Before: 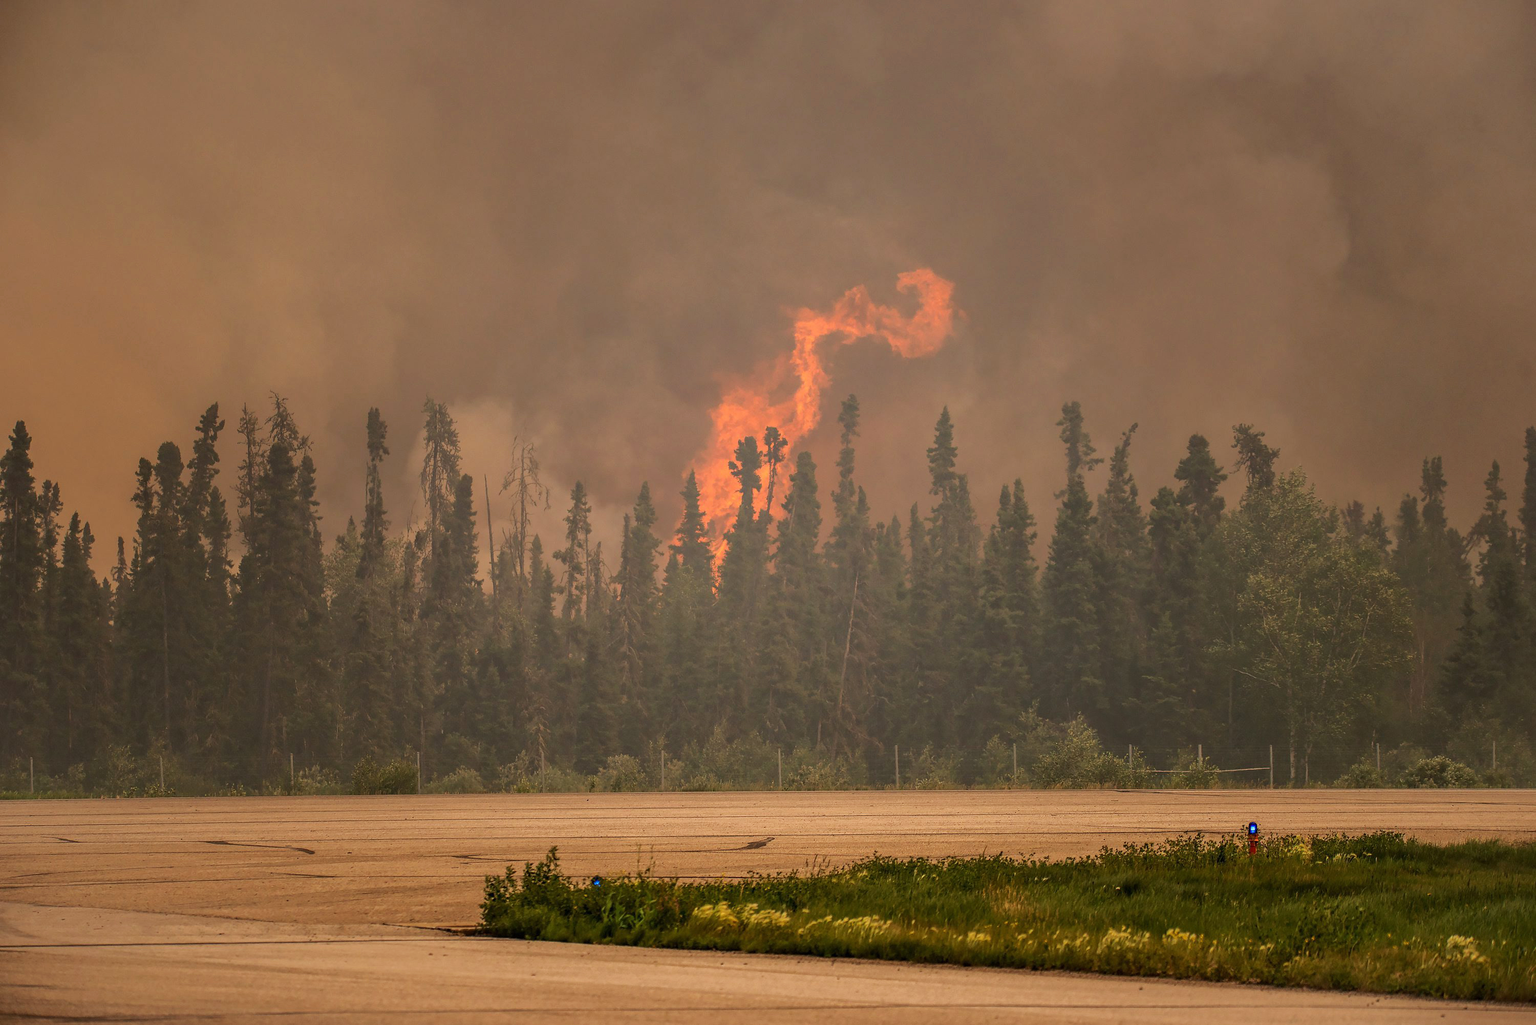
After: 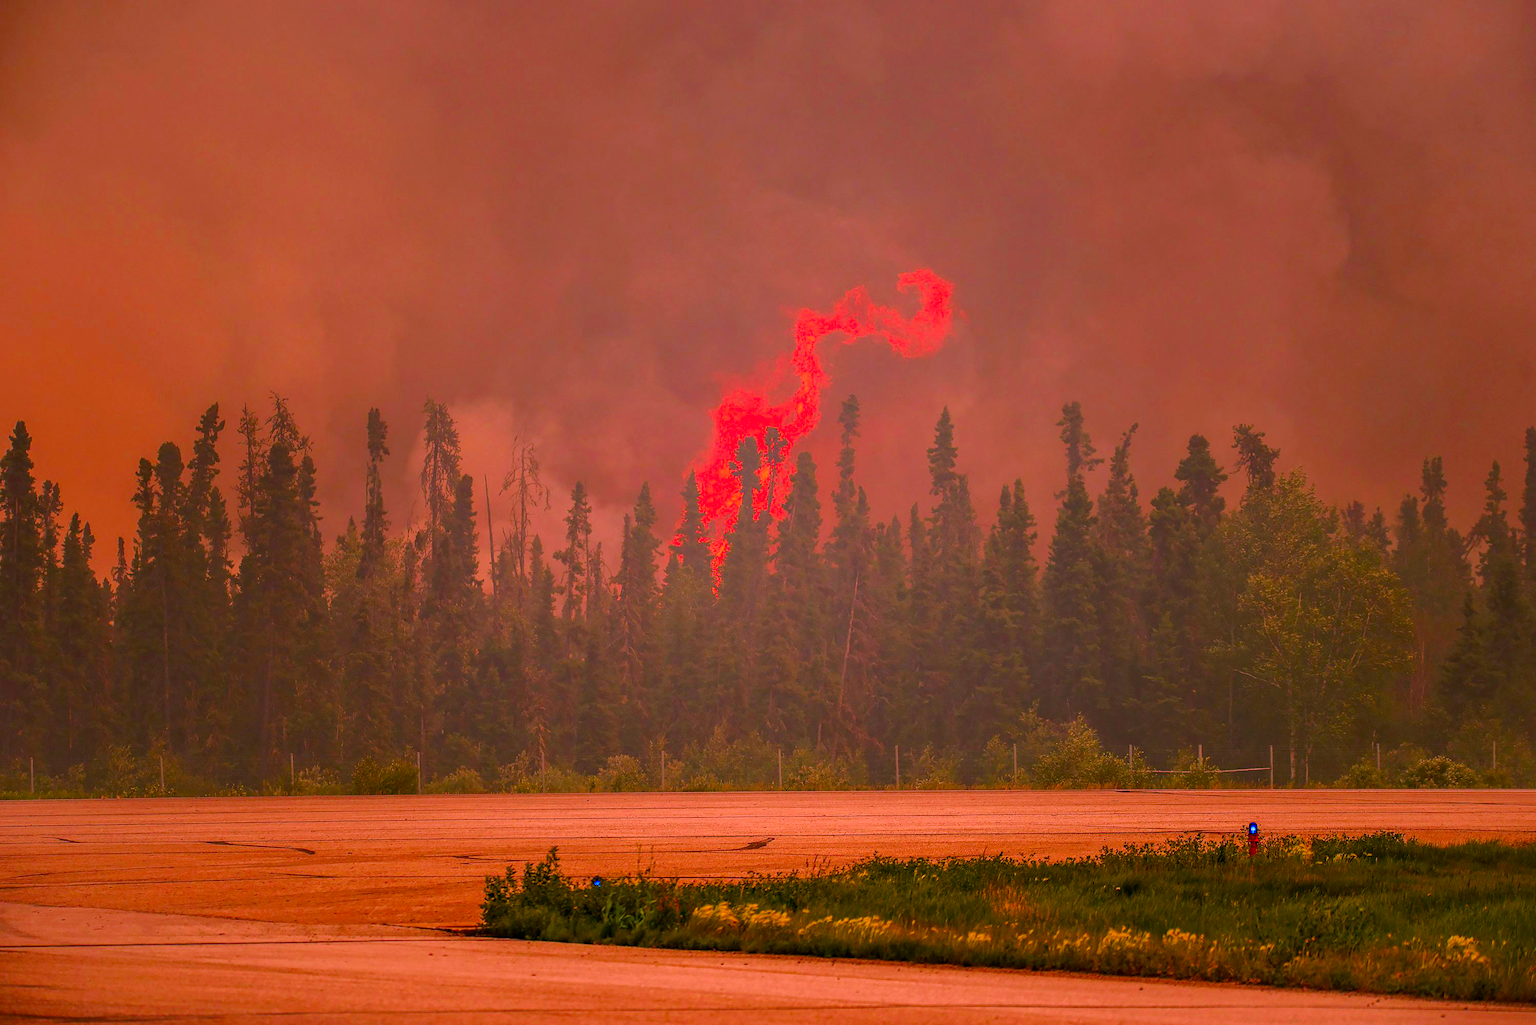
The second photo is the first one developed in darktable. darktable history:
color balance rgb: perceptual saturation grading › global saturation 20%, perceptual saturation grading › highlights -25%, perceptual saturation grading › shadows 25%
exposure: exposure -0.177 EV, compensate highlight preservation false
color correction: highlights a* 19.5, highlights b* -11.53, saturation 1.69
